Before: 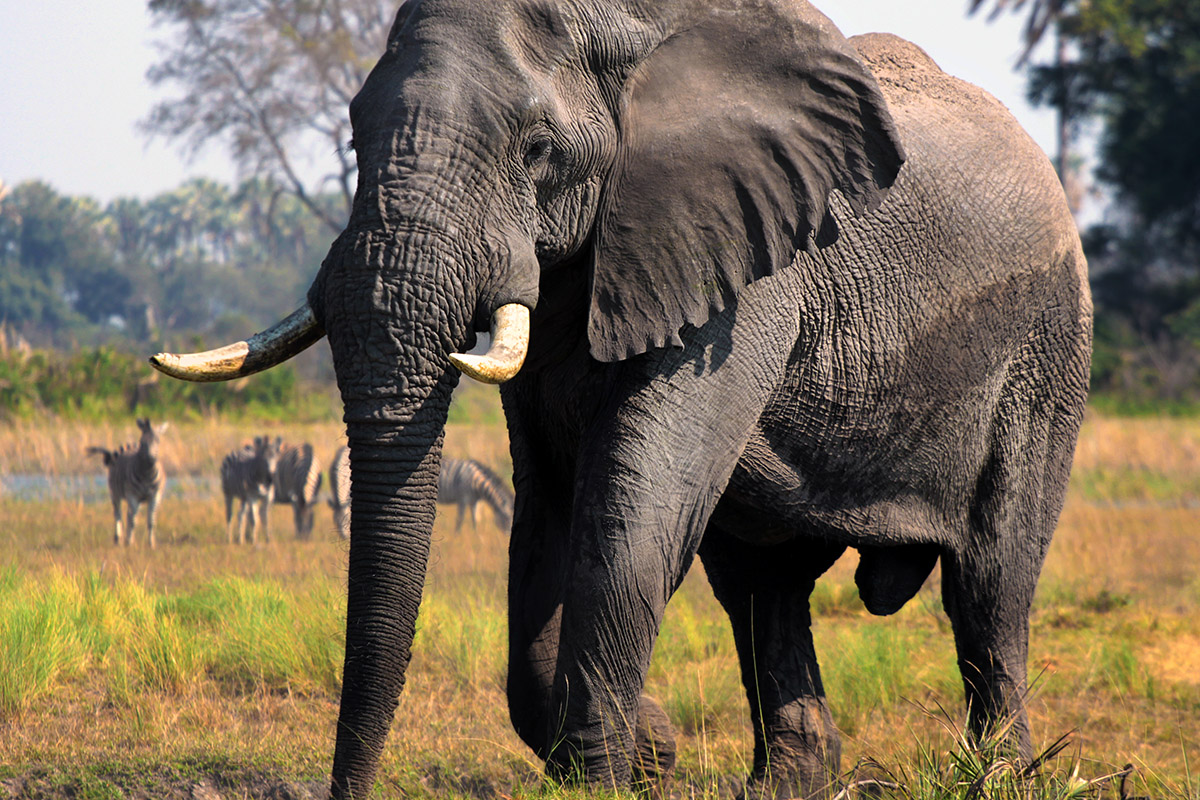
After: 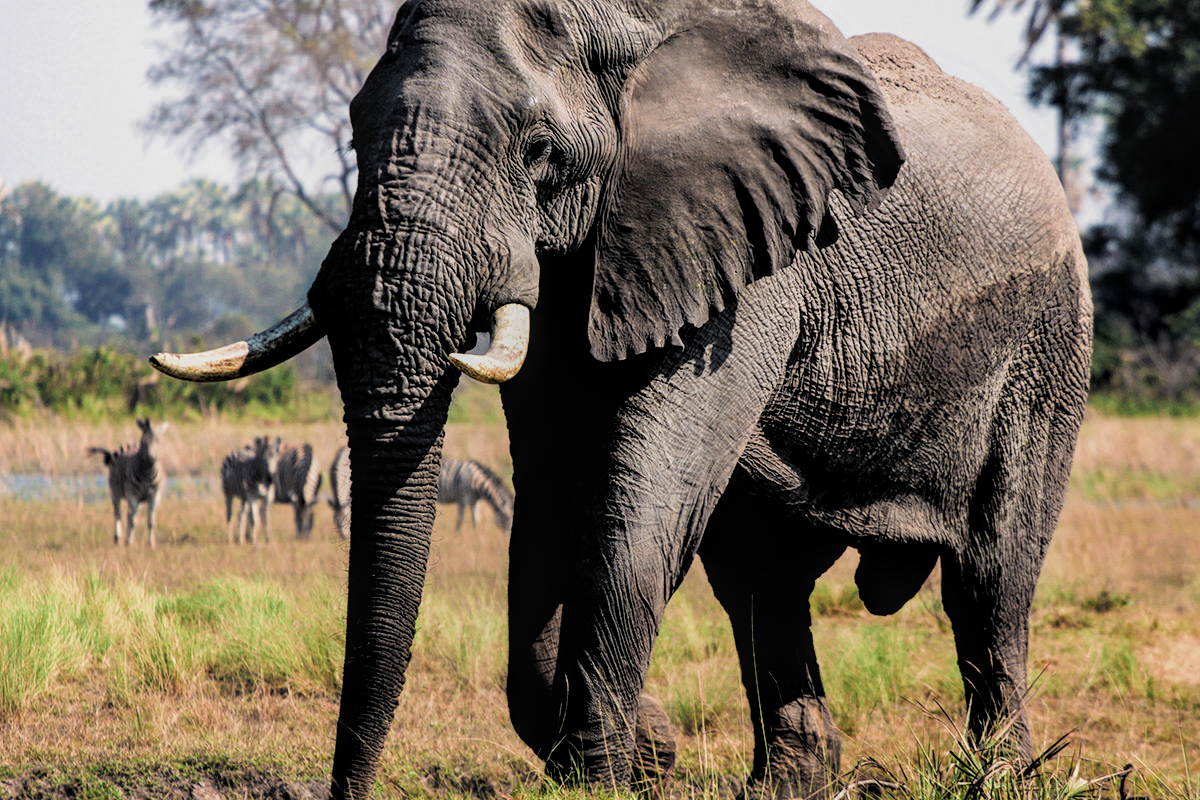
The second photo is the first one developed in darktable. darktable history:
exposure: exposure 0.191 EV, compensate exposure bias true, compensate highlight preservation false
local contrast: on, module defaults
filmic rgb: black relative exposure -5.05 EV, white relative exposure 3.99 EV, hardness 2.9, contrast 1.298, add noise in highlights 0.002, preserve chrominance max RGB, color science v3 (2019), use custom middle-gray values true, contrast in highlights soft
